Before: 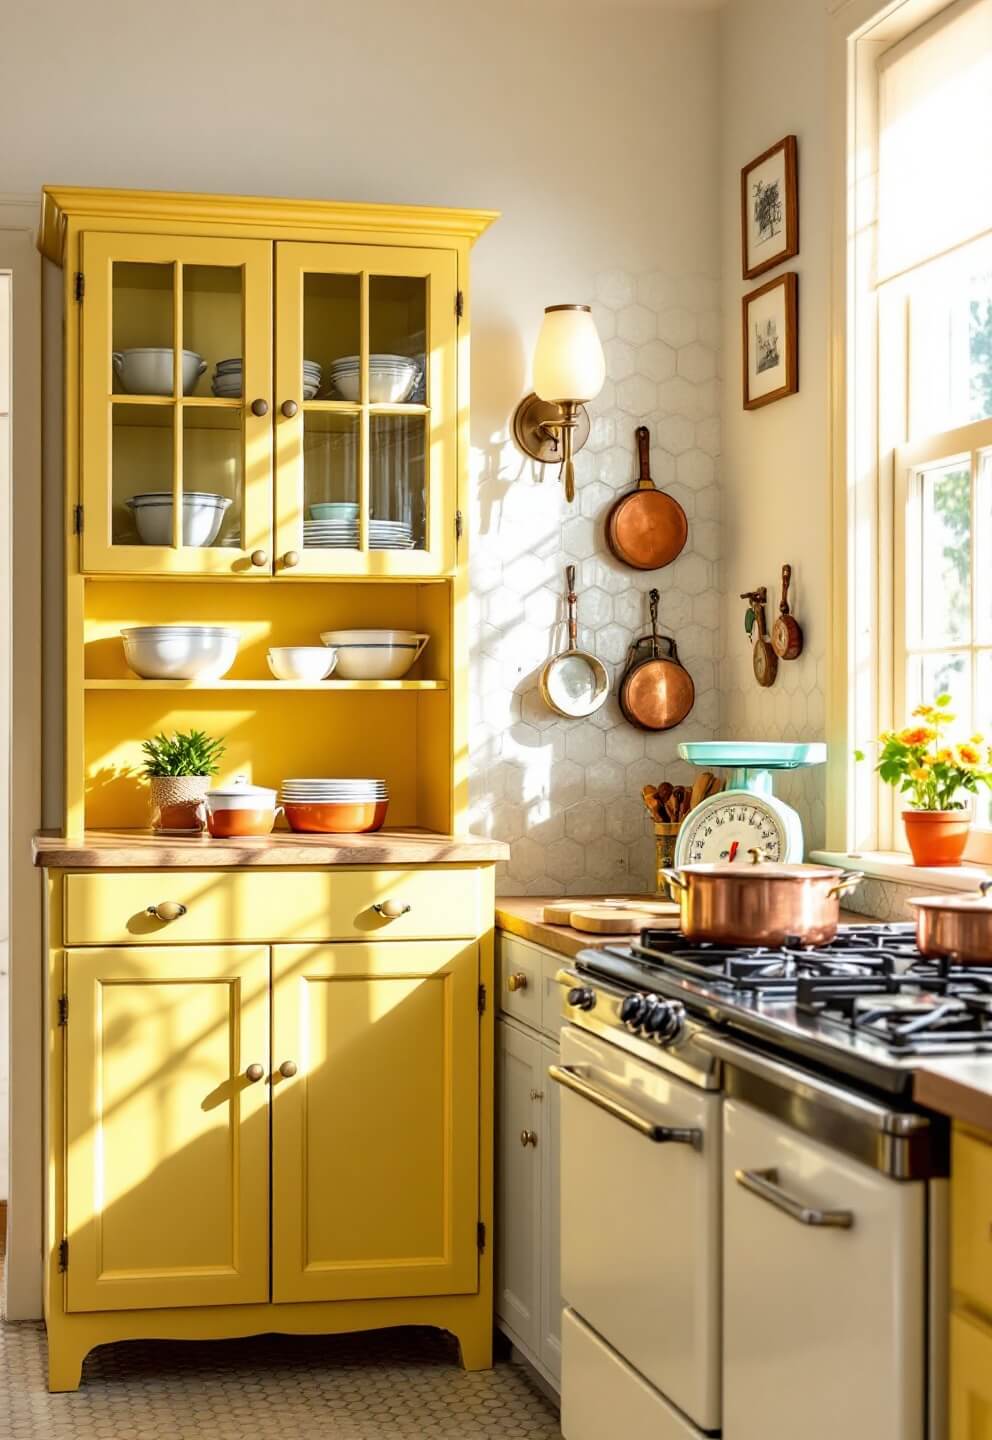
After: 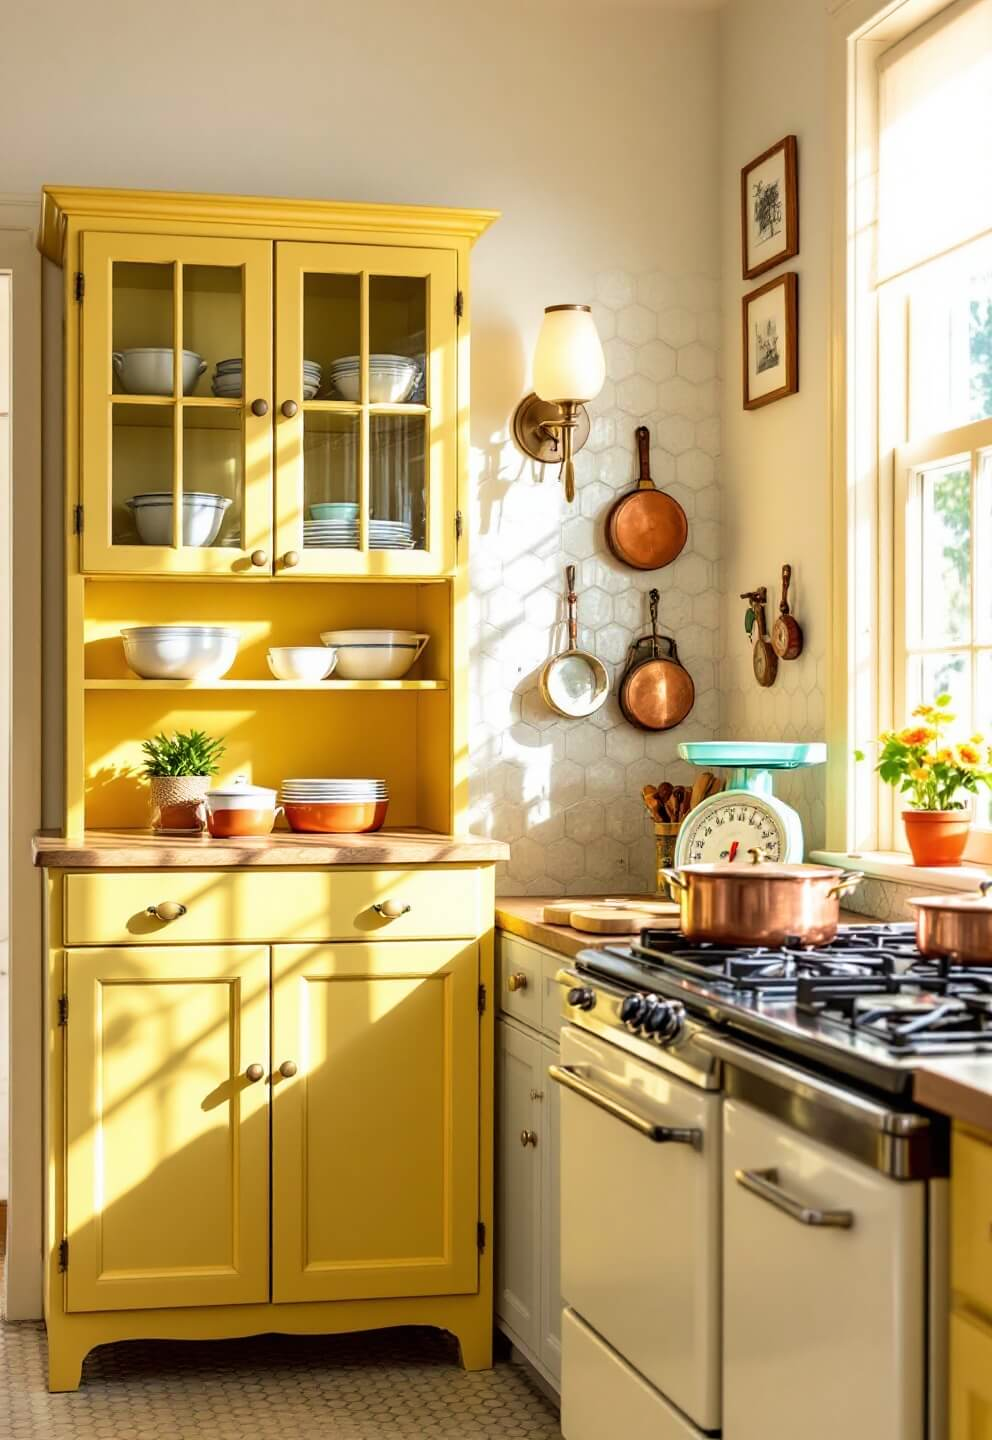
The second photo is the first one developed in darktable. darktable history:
velvia: on, module defaults
color calibration: illuminant same as pipeline (D50), adaptation XYZ, x 0.346, y 0.357, temperature 5019.72 K
